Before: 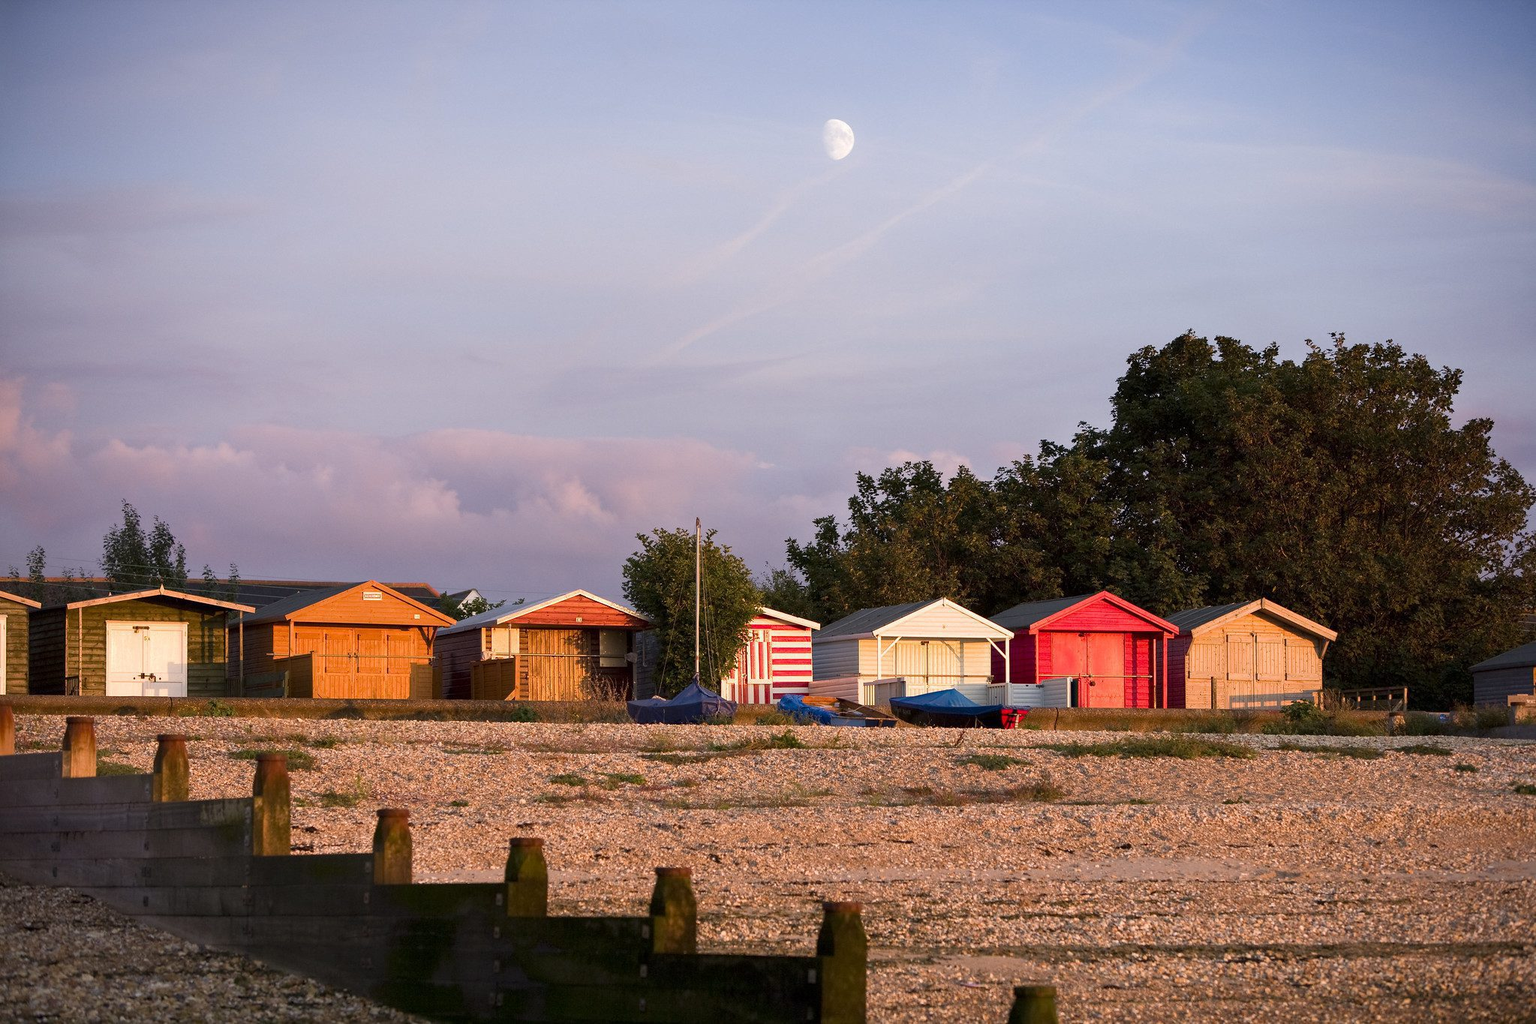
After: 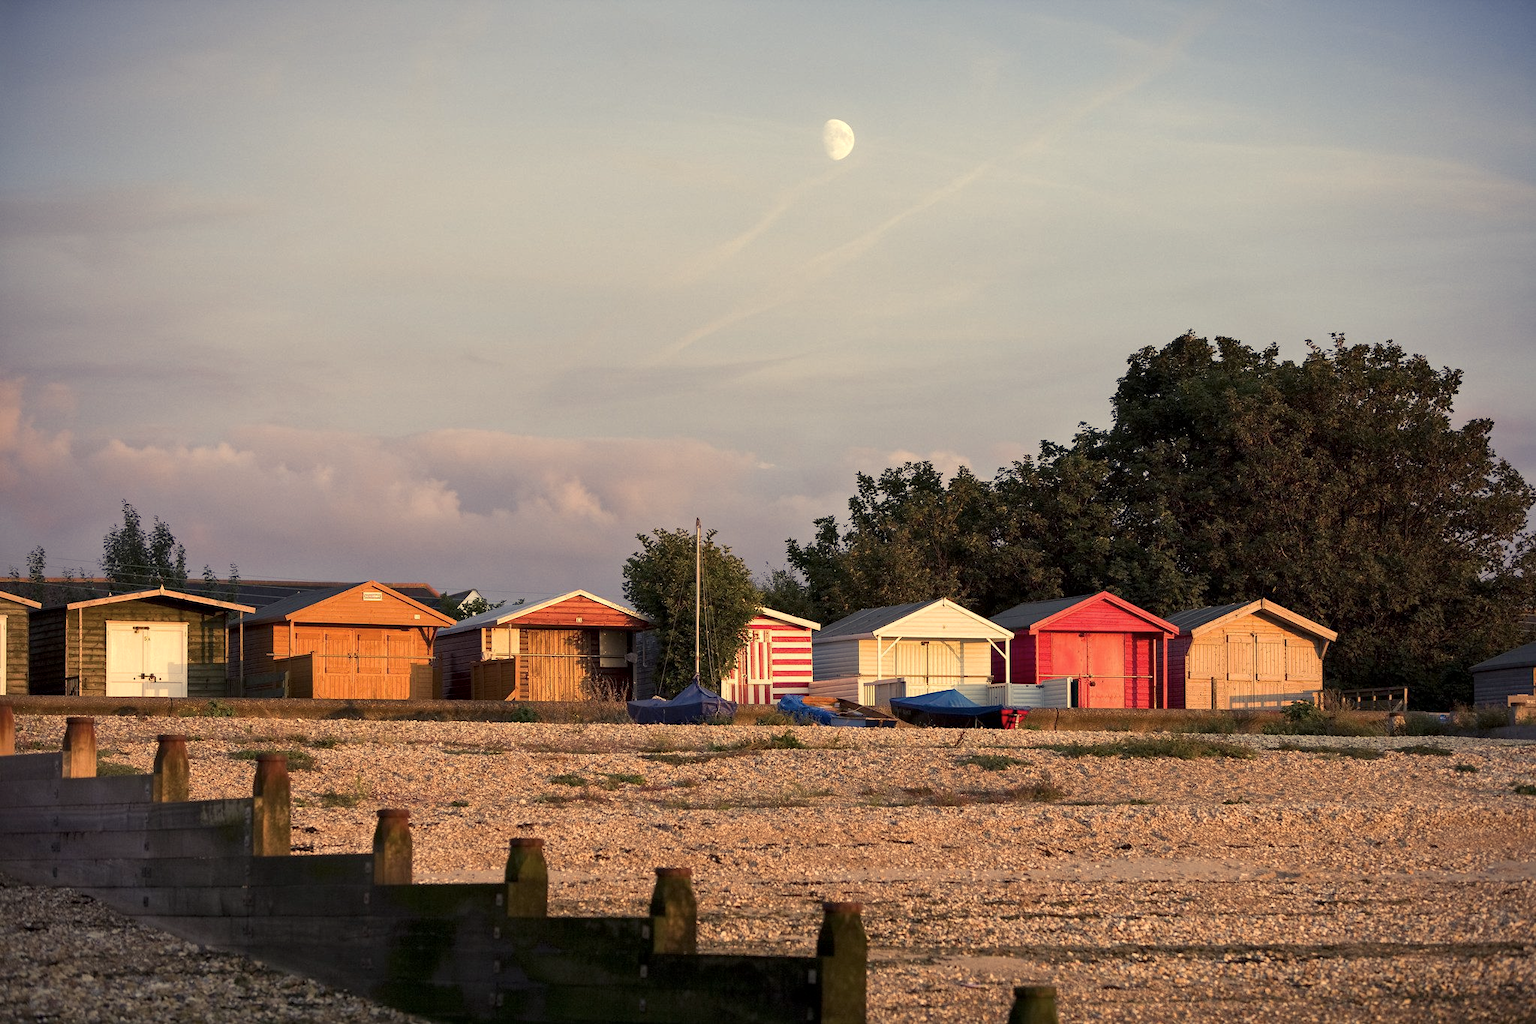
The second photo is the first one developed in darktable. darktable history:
local contrast: mode bilateral grid, contrast 20, coarseness 50, detail 120%, midtone range 0.2
color balance rgb: shadows lift › chroma 2%, shadows lift › hue 263°, highlights gain › chroma 8%, highlights gain › hue 84°, linear chroma grading › global chroma -15%, saturation formula JzAzBz (2021)
